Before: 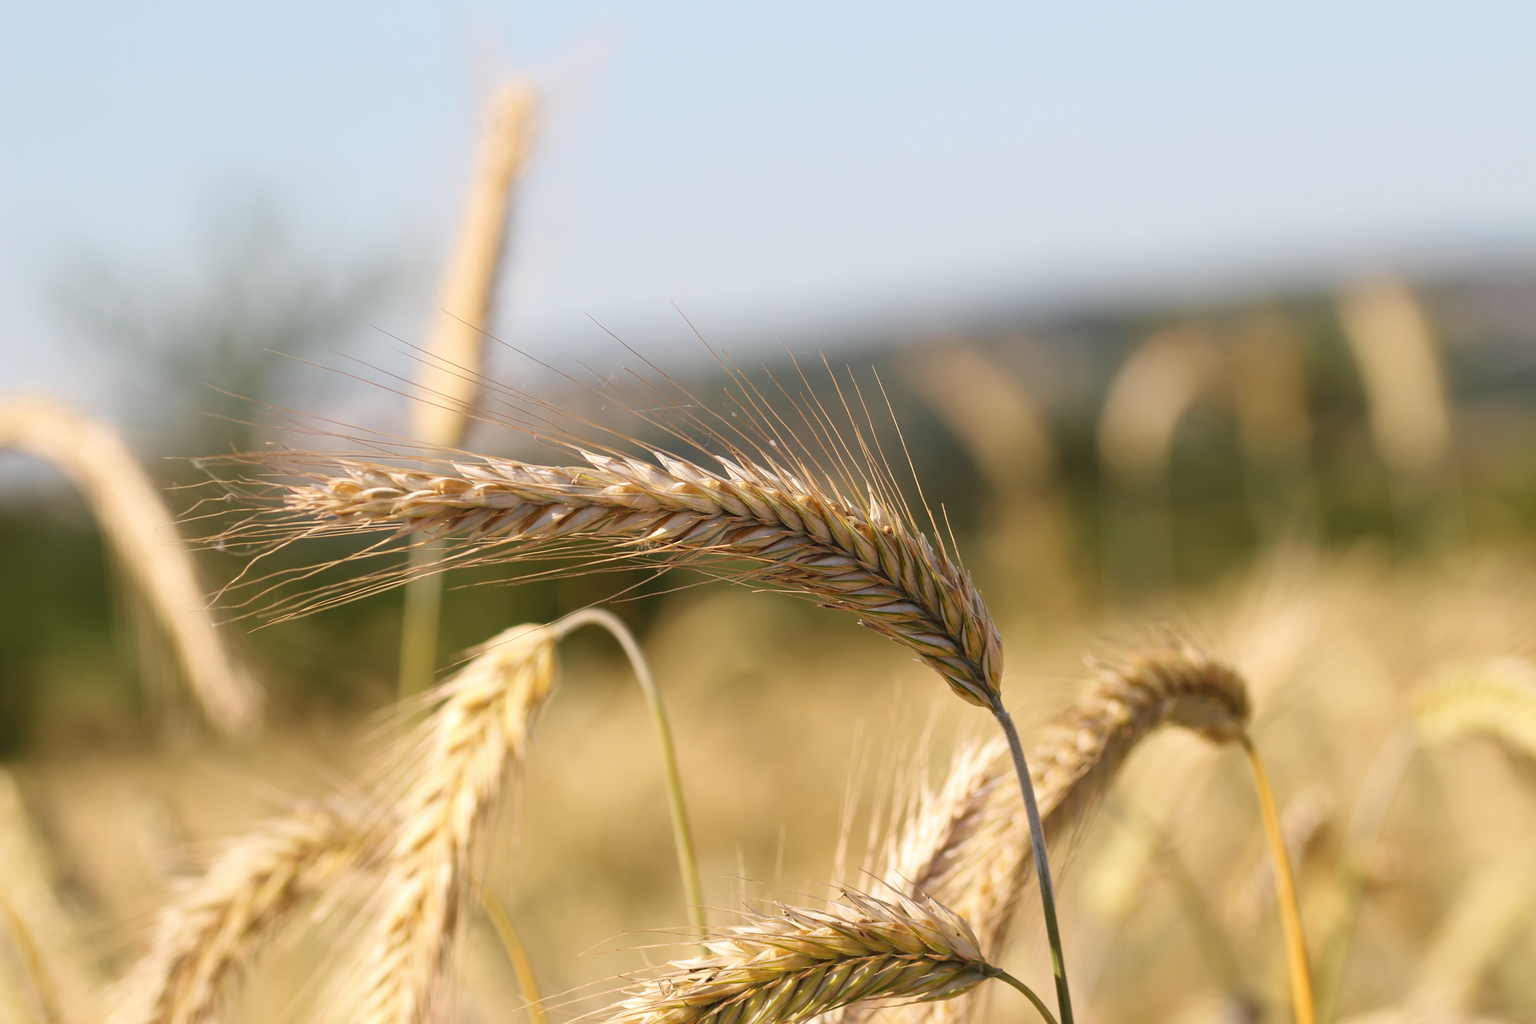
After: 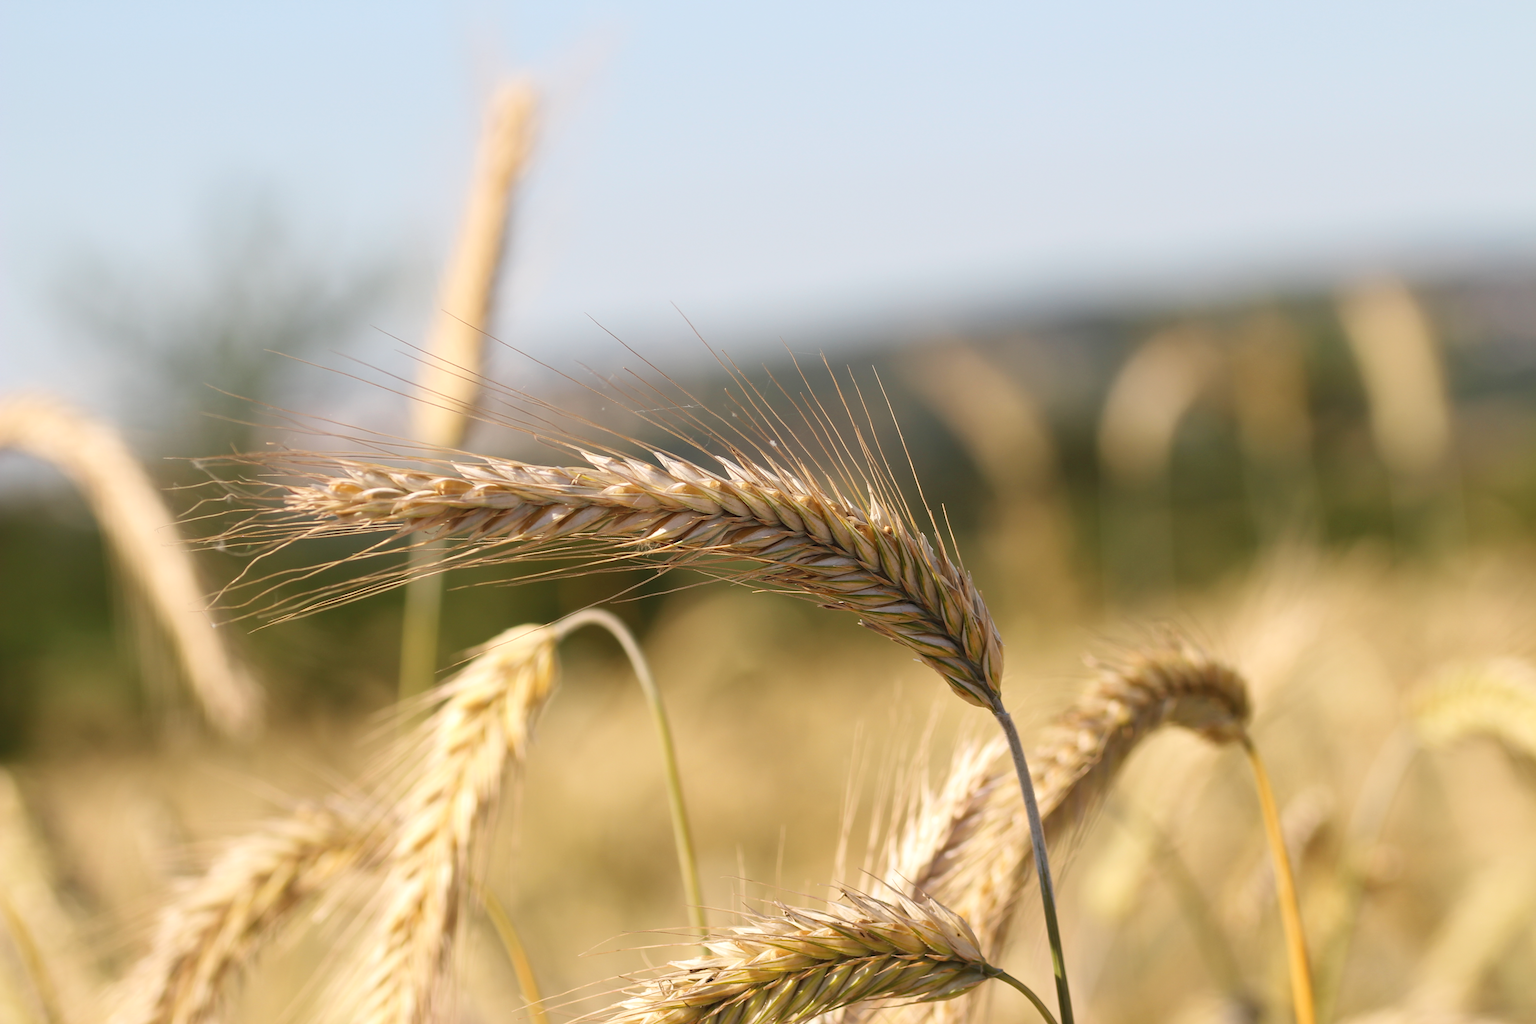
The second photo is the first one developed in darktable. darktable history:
shadows and highlights: shadows 12.43, white point adjustment 1.32, highlights -0.847, soften with gaussian
